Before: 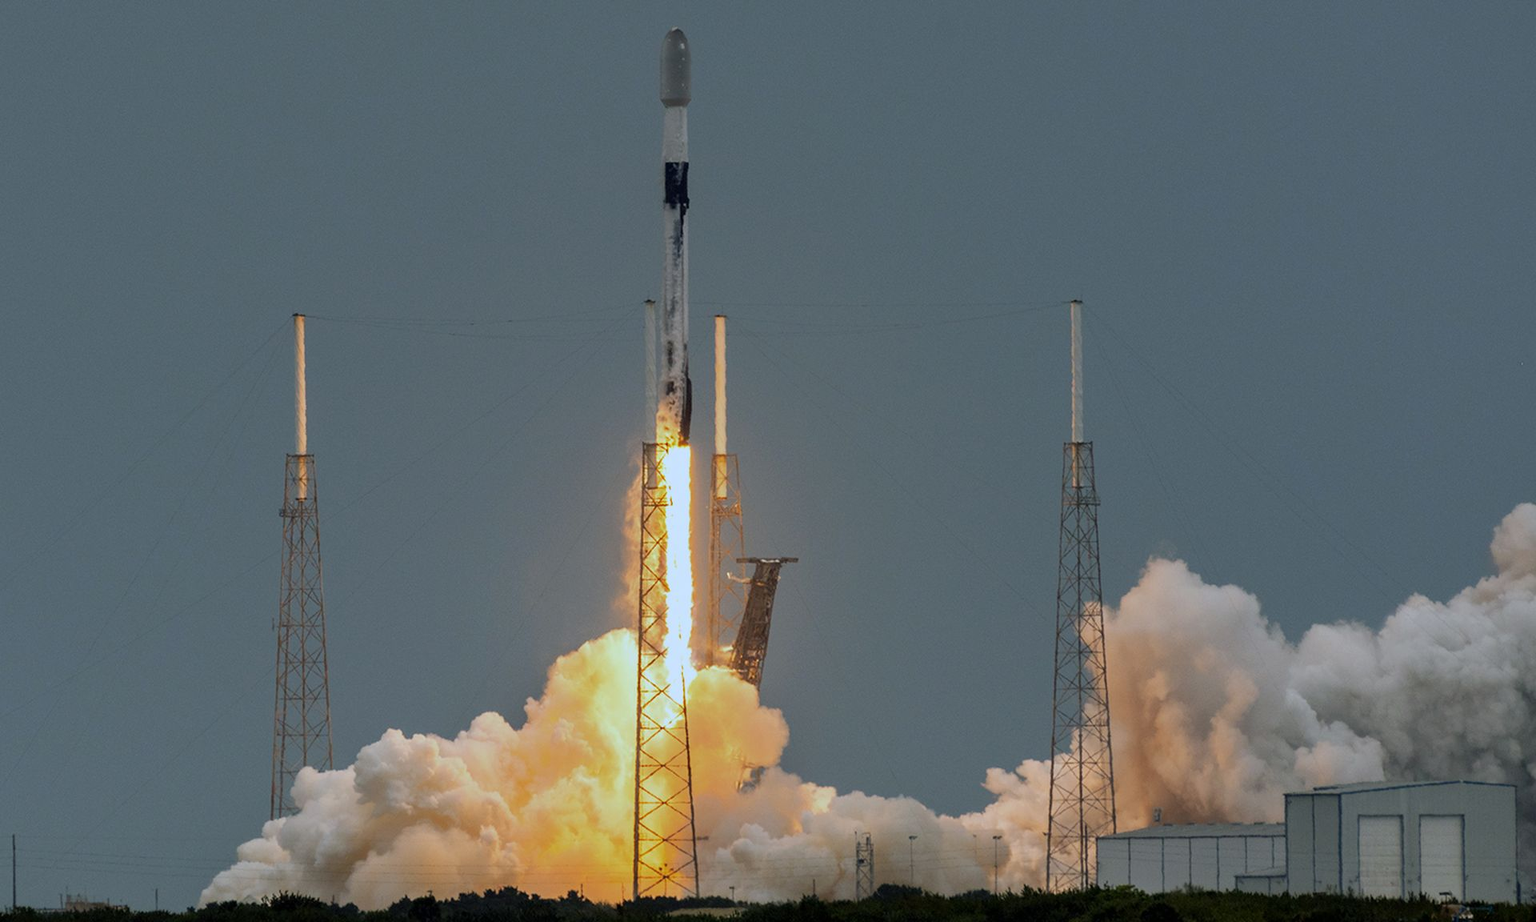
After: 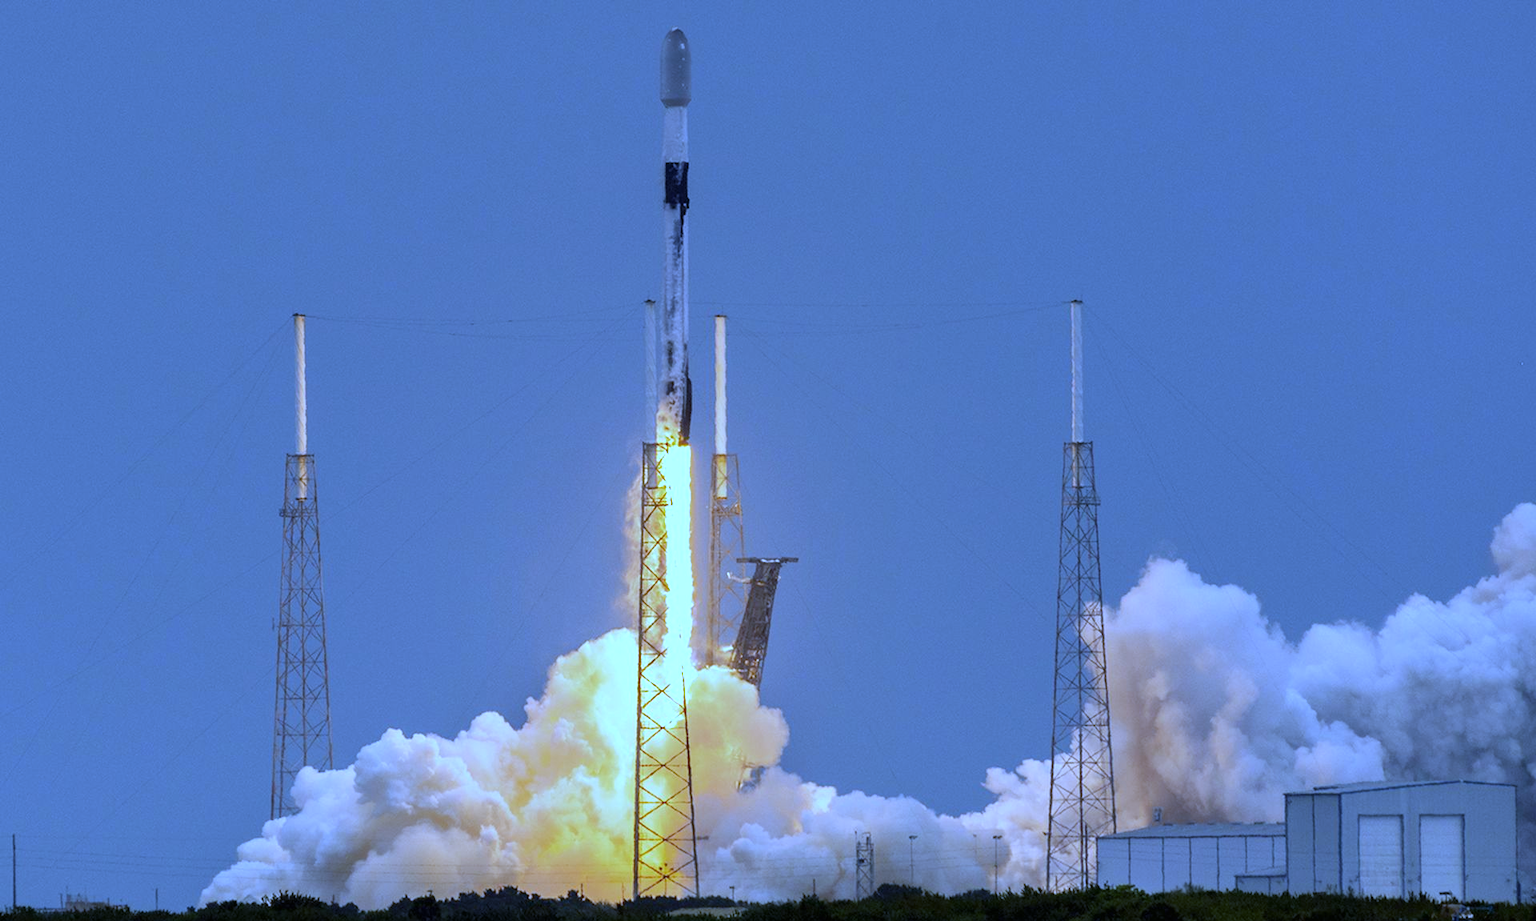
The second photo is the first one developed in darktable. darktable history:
white balance: red 0.766, blue 1.537
exposure: black level correction 0, exposure 0.5 EV, compensate highlight preservation false
